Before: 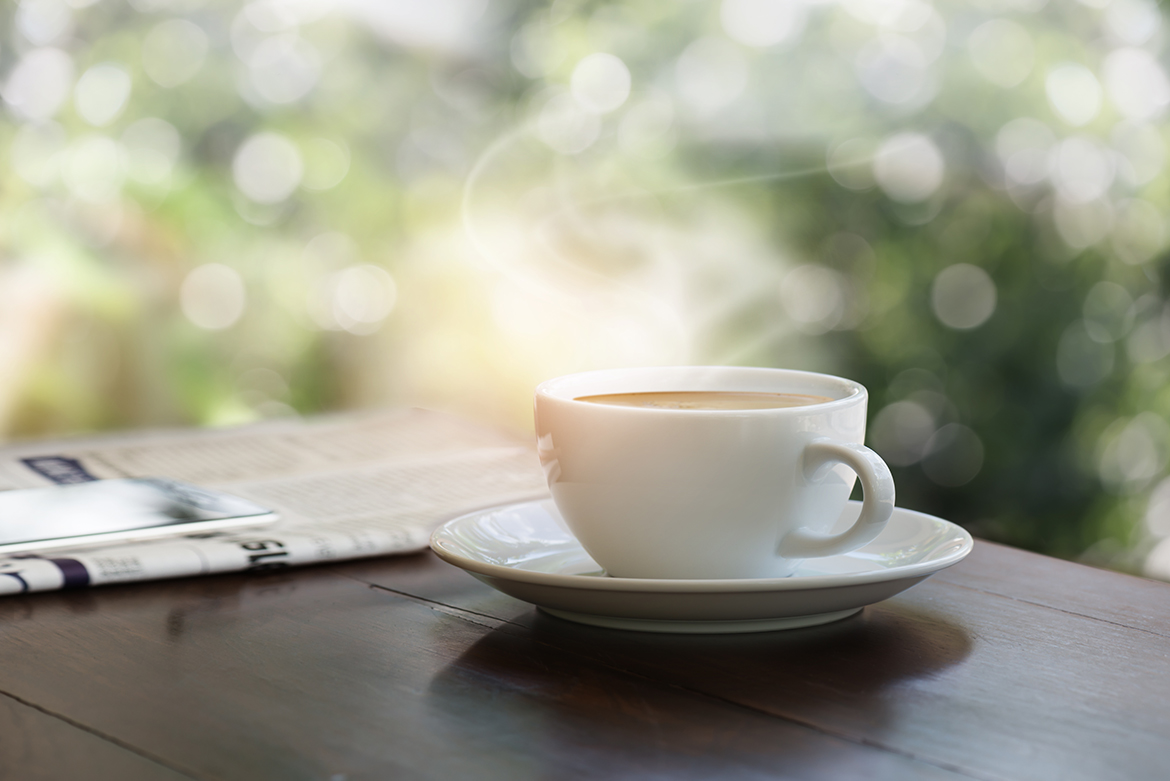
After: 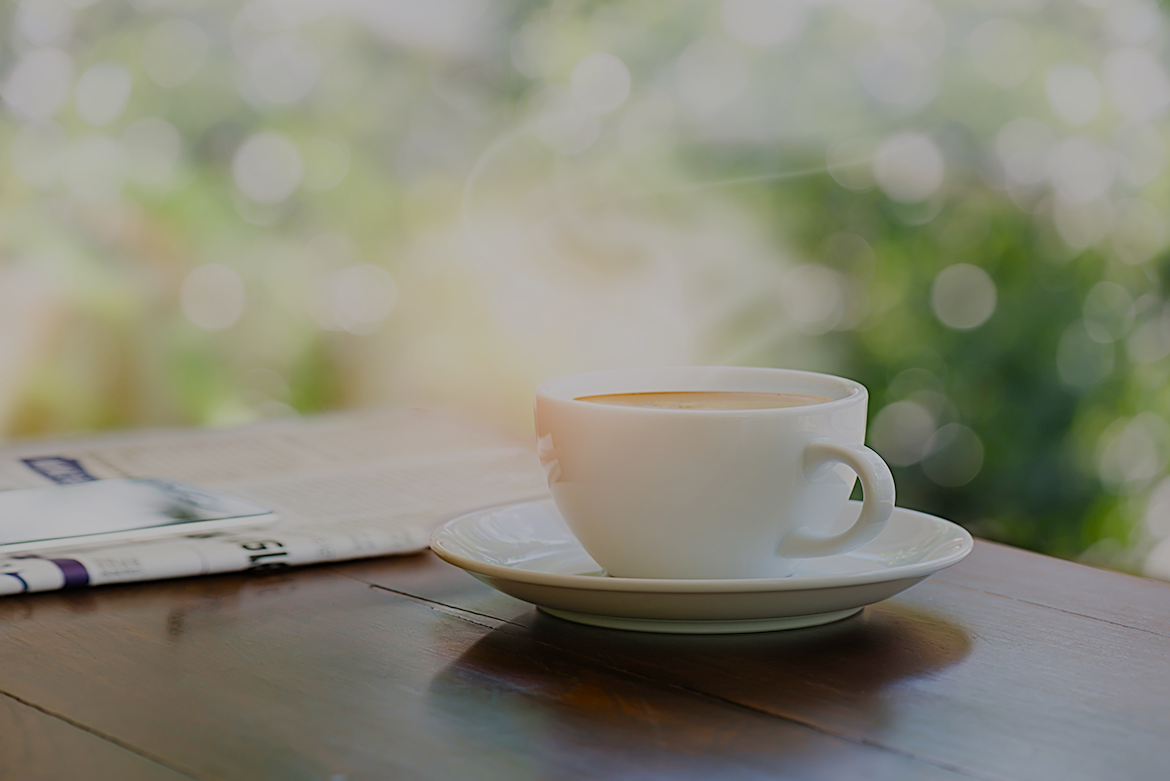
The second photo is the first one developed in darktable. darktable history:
sharpen: on, module defaults
color balance rgb: shadows lift › chroma 1%, shadows lift › hue 113°, highlights gain › chroma 0.2%, highlights gain › hue 333°, perceptual saturation grading › global saturation 20%, perceptual saturation grading › highlights -50%, perceptual saturation grading › shadows 25%, contrast -30%
filmic rgb: black relative exposure -7.75 EV, white relative exposure 4.4 EV, threshold 3 EV, hardness 3.76, latitude 38.11%, contrast 0.966, highlights saturation mix 10%, shadows ↔ highlights balance 4.59%, color science v4 (2020), enable highlight reconstruction true
